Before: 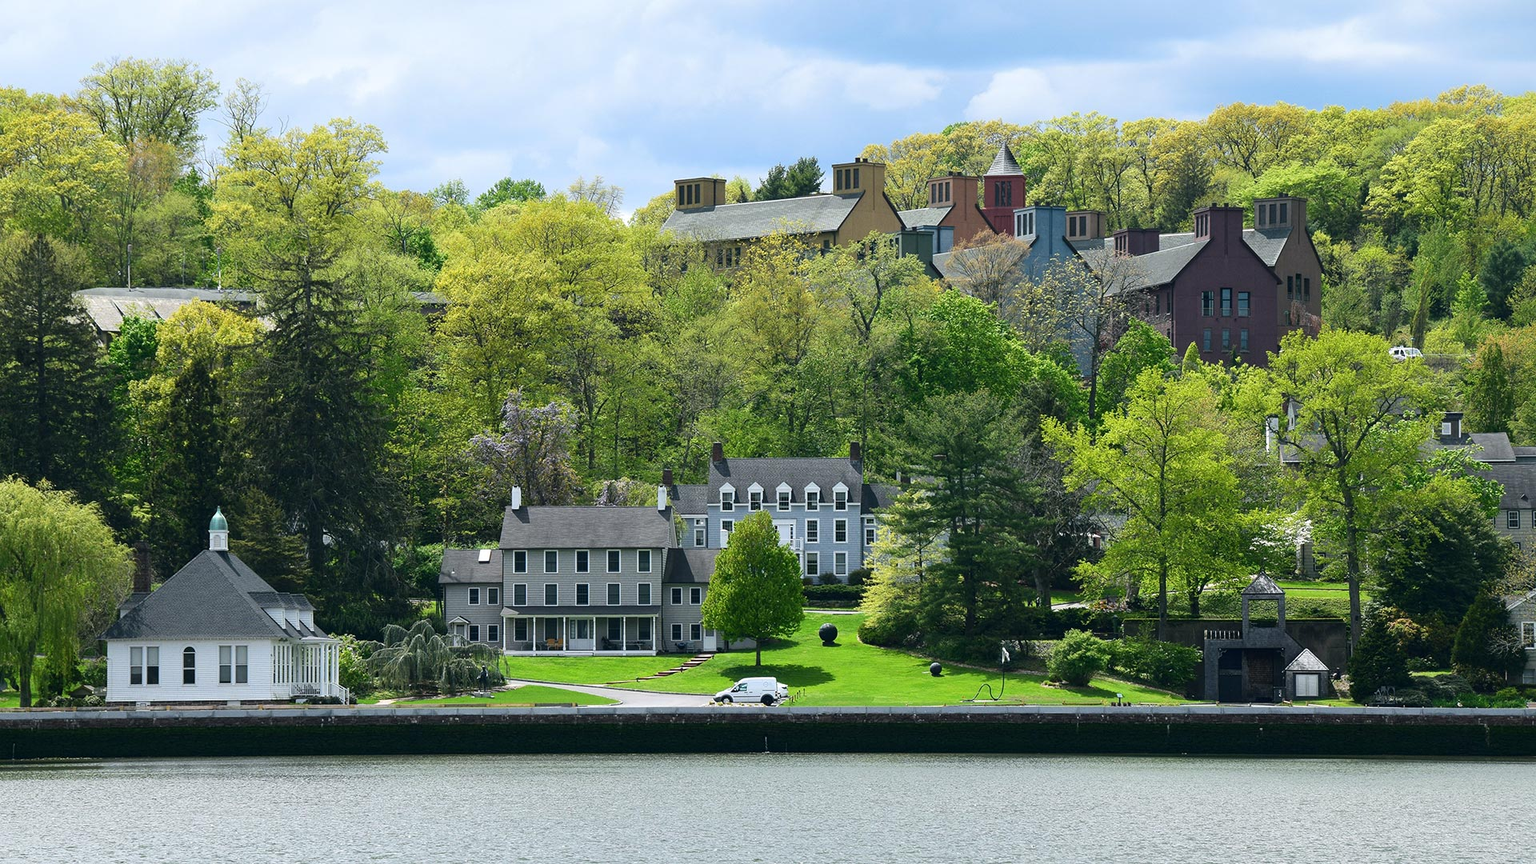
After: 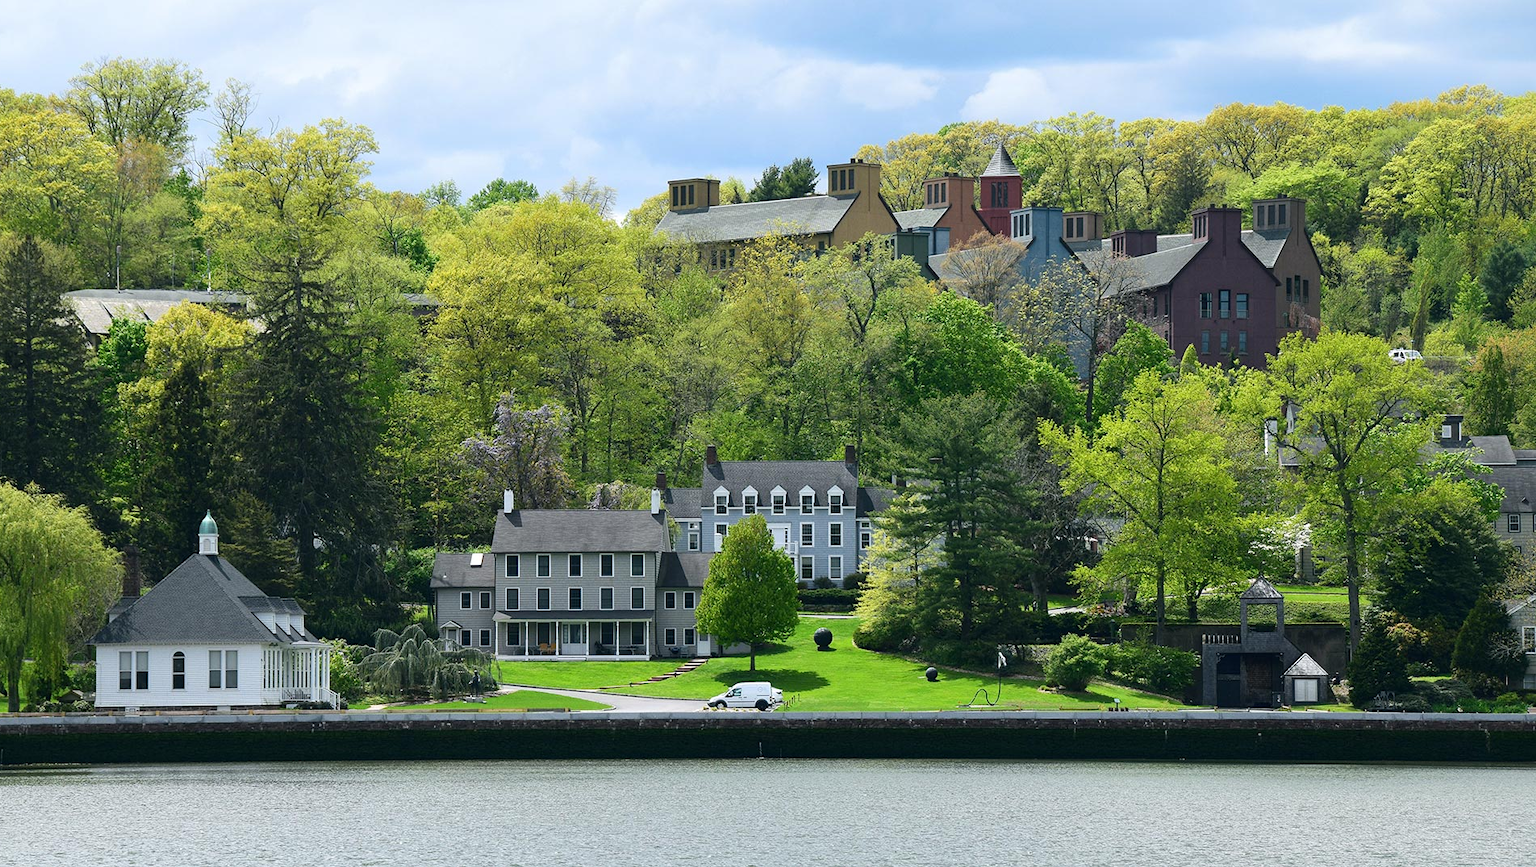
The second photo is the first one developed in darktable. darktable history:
crop and rotate: left 0.804%, top 0.135%, bottom 0.284%
